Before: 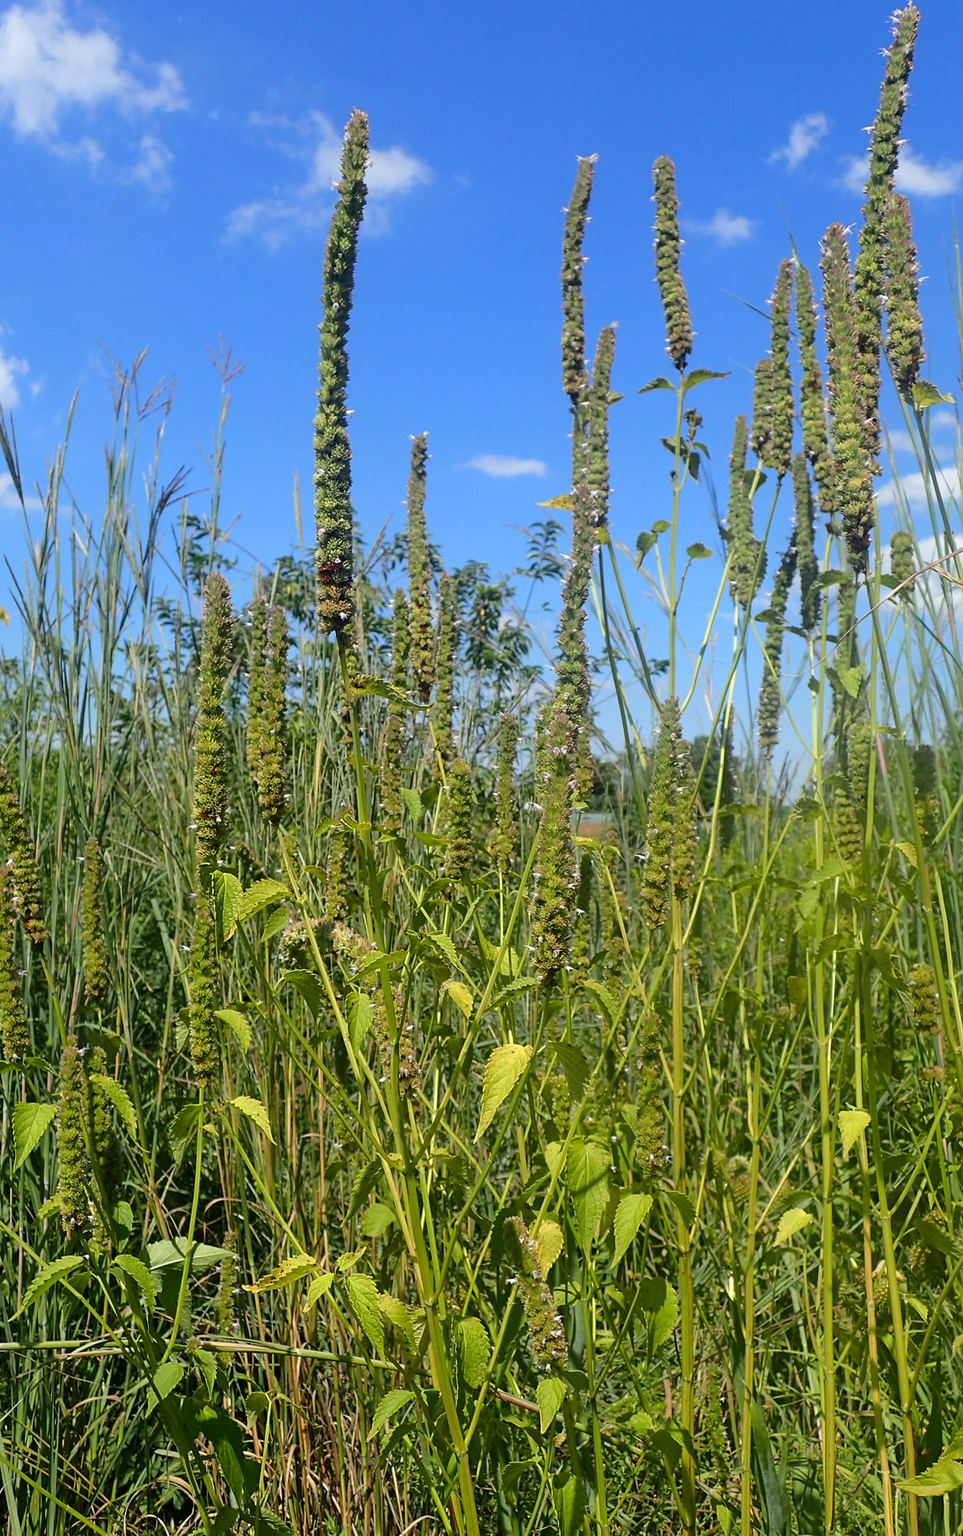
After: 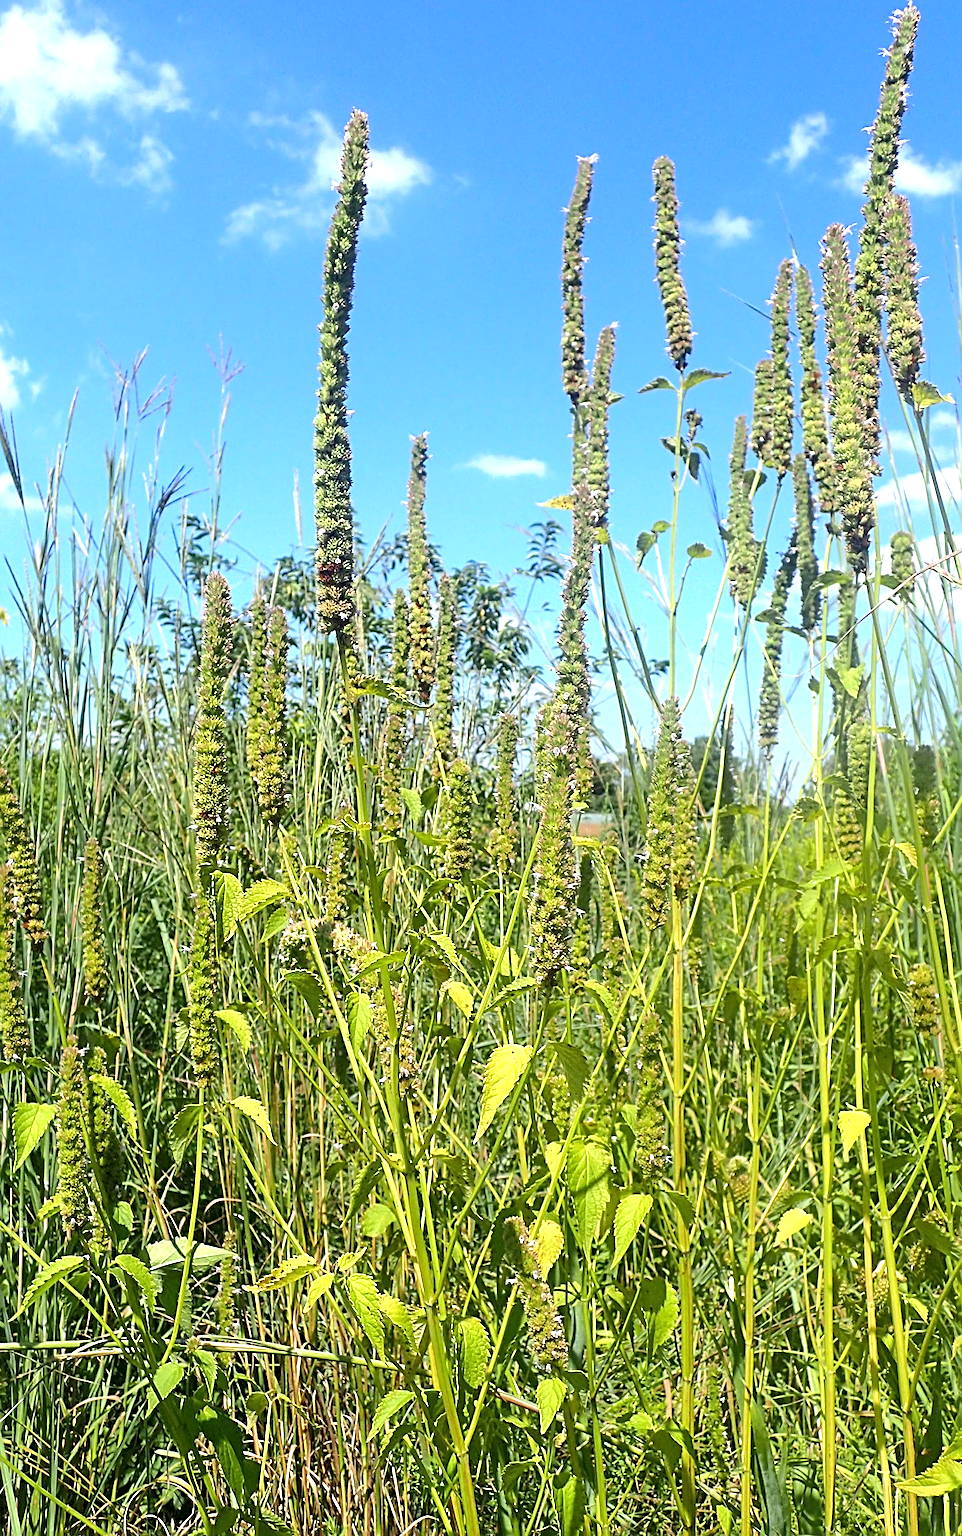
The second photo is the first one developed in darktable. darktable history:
white balance: red 0.988, blue 1.017
sharpen: radius 2.767
exposure: exposure 1 EV, compensate highlight preservation false
